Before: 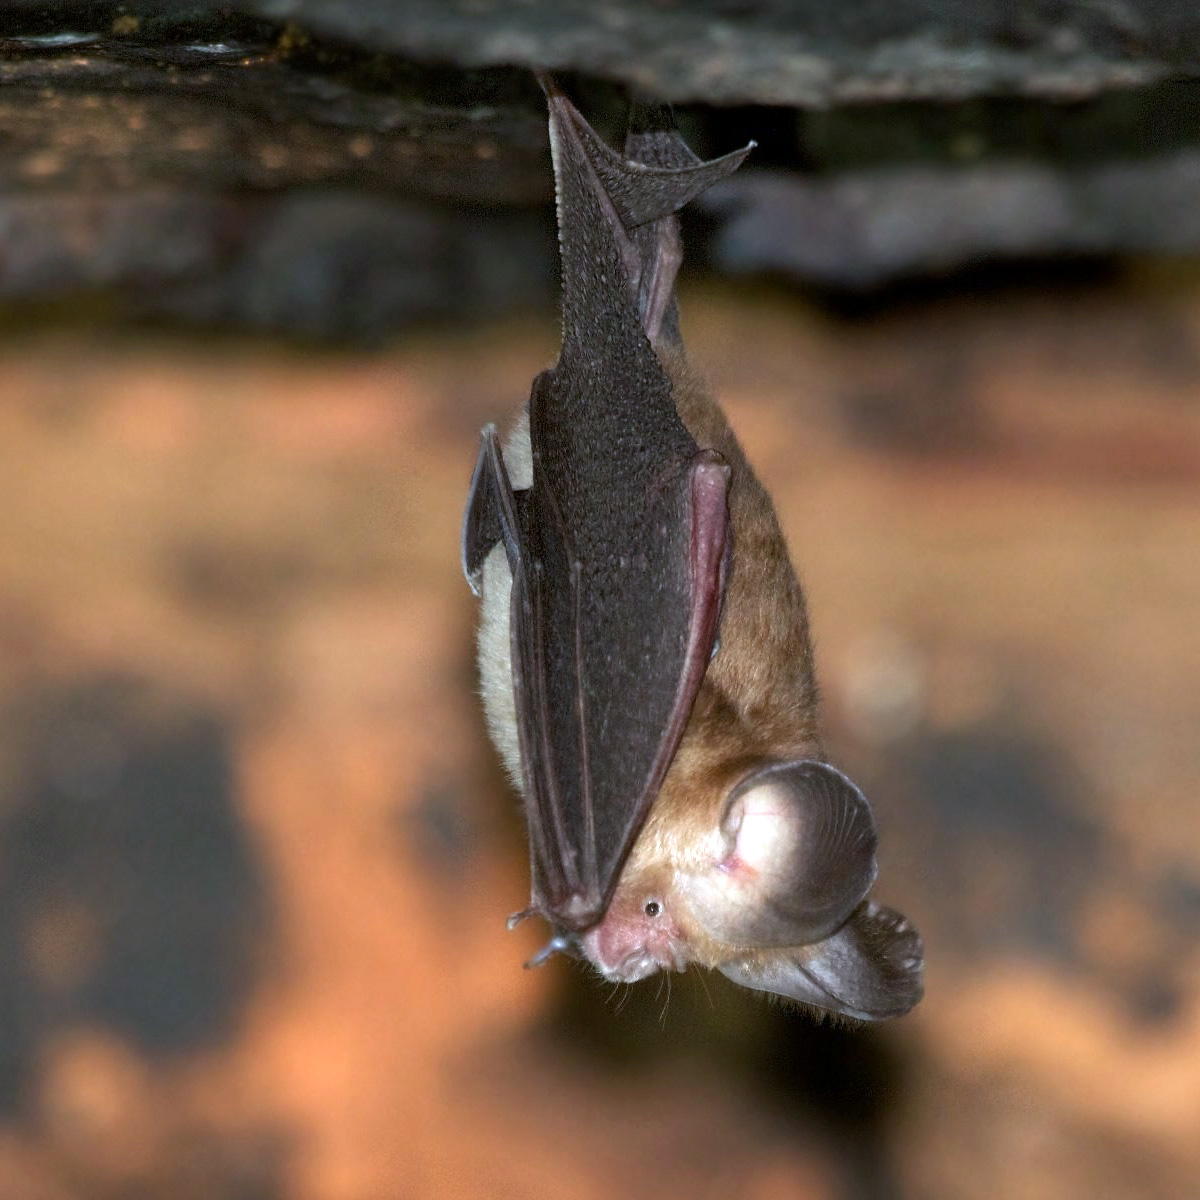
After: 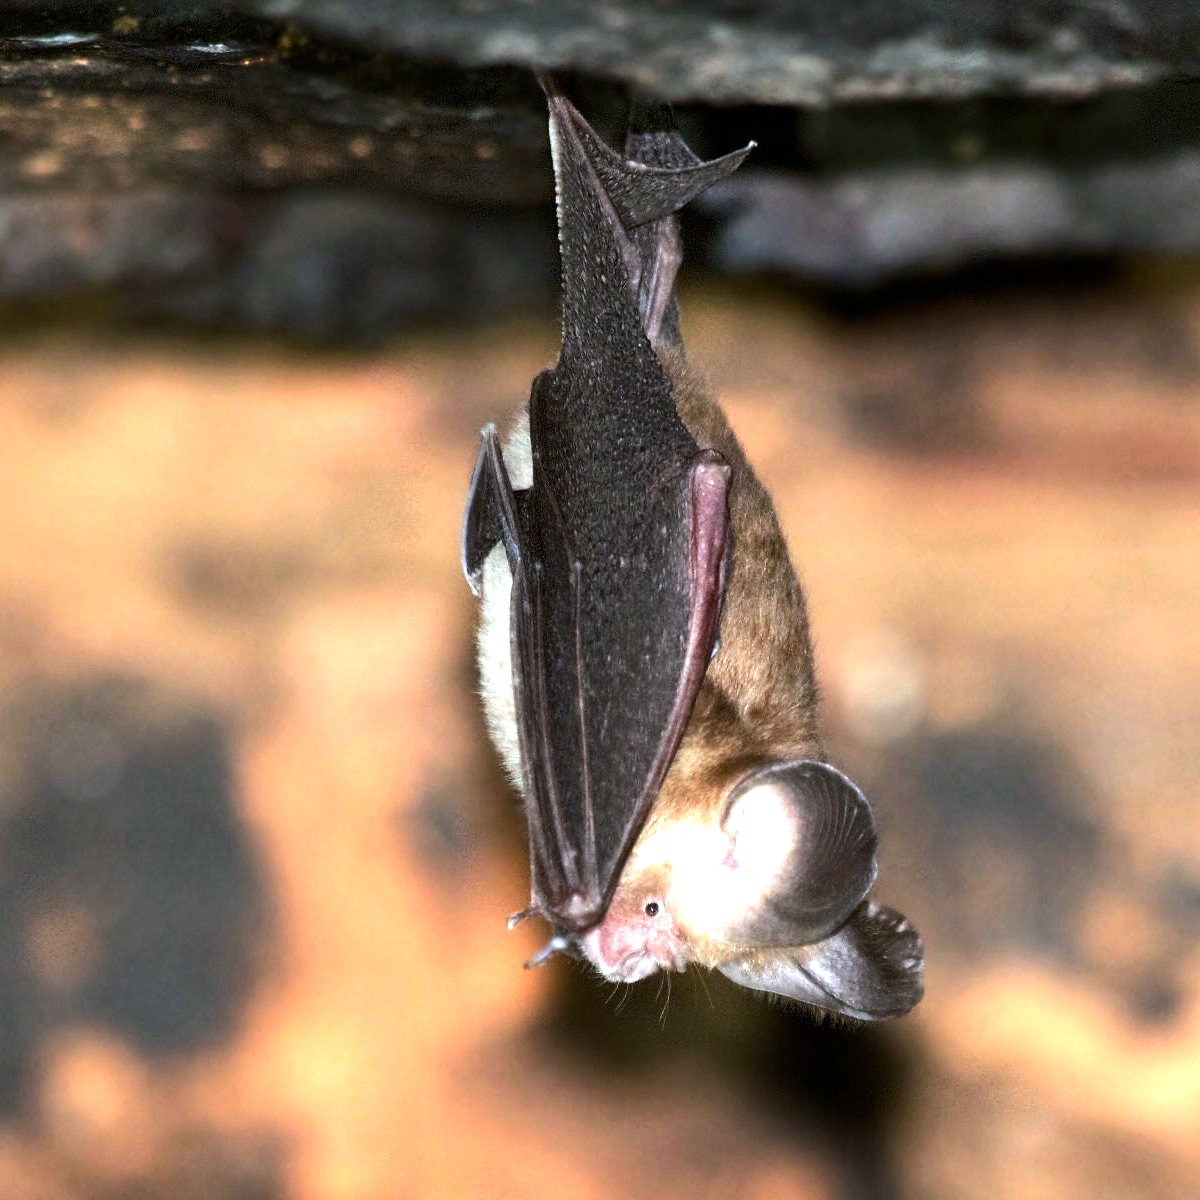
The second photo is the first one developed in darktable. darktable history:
tone equalizer: -8 EV -0.721 EV, -7 EV -0.739 EV, -6 EV -0.627 EV, -5 EV -0.396 EV, -3 EV 0.401 EV, -2 EV 0.6 EV, -1 EV 0.679 EV, +0 EV 0.763 EV, edges refinement/feathering 500, mask exposure compensation -1.57 EV, preserve details no
exposure: black level correction 0, exposure 0.5 EV, compensate exposure bias true, compensate highlight preservation false
